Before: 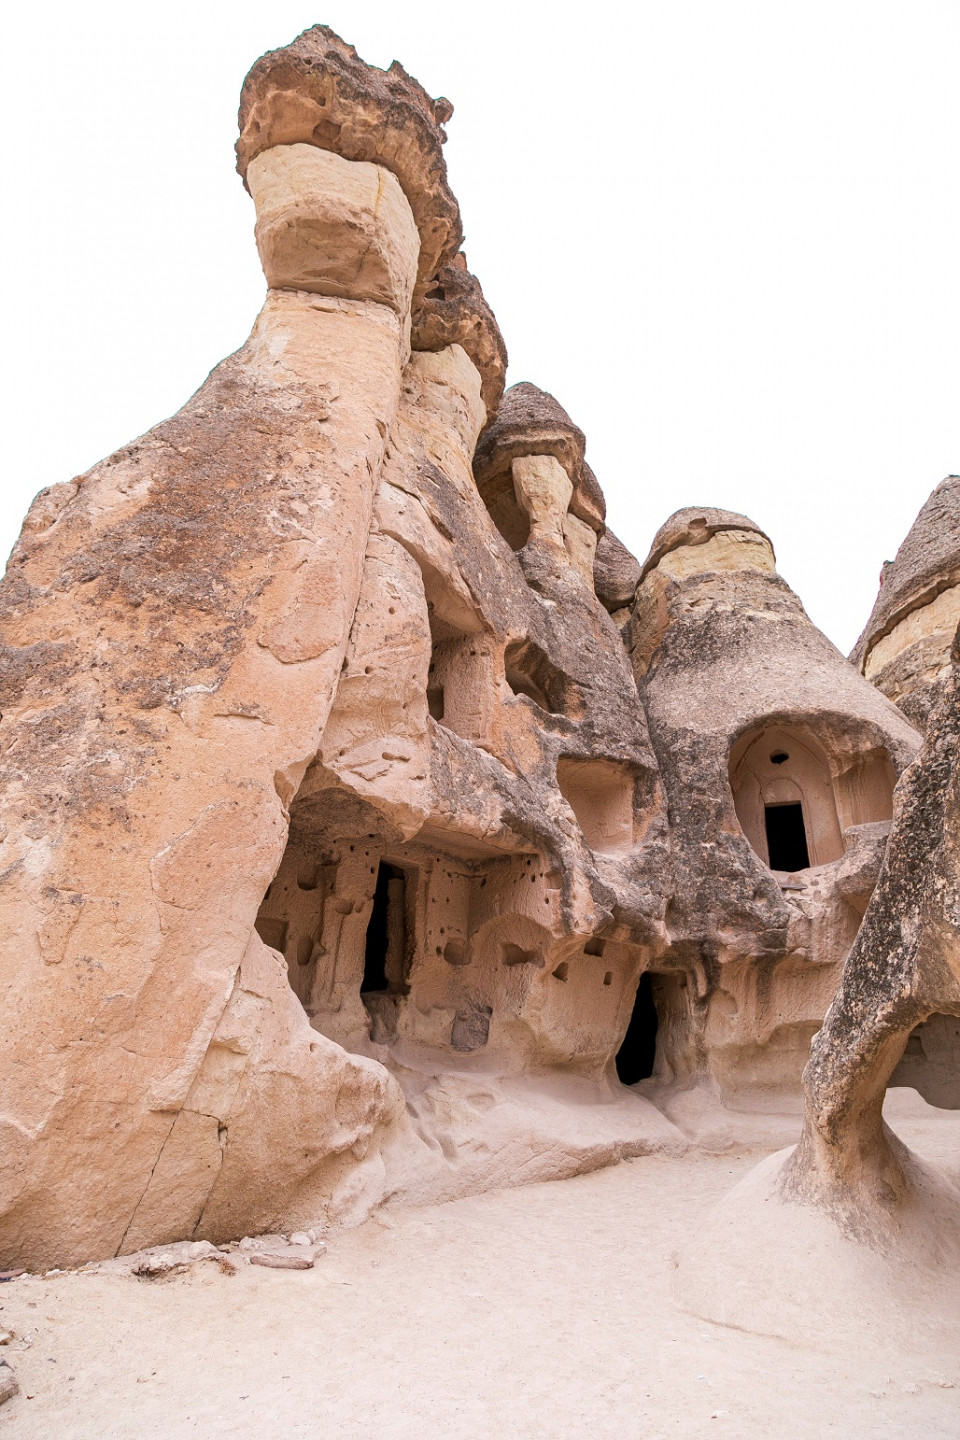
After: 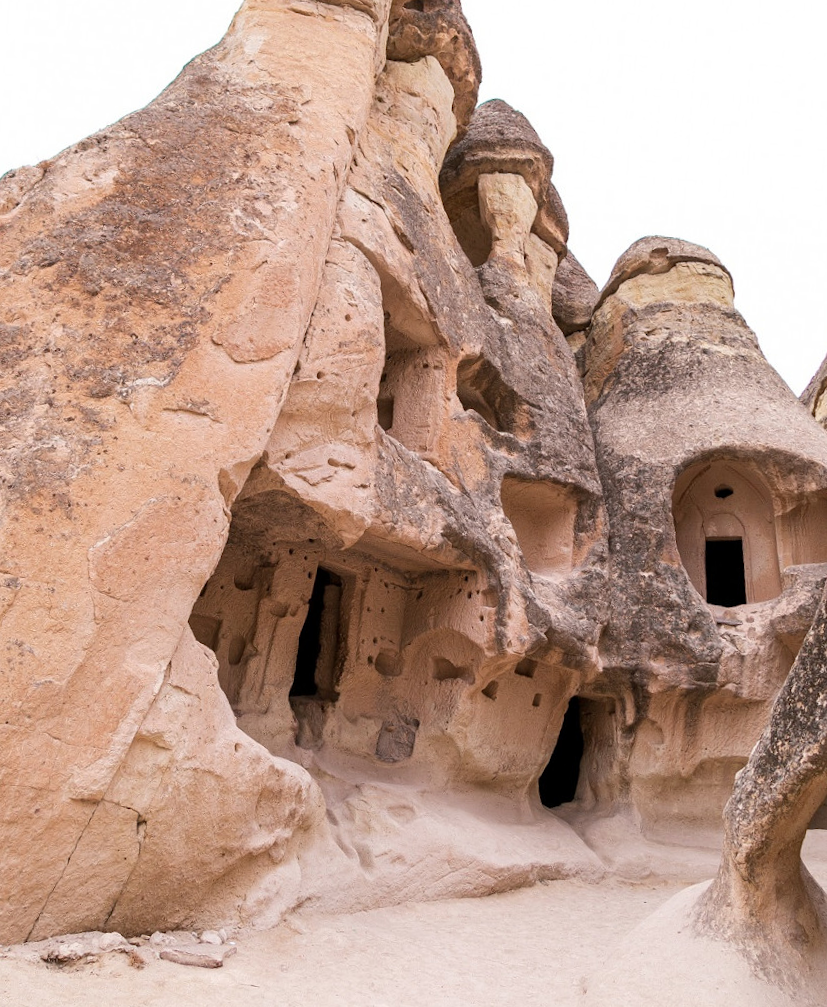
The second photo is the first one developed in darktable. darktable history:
crop and rotate: angle -4.15°, left 9.769%, top 21.269%, right 12.328%, bottom 11.793%
